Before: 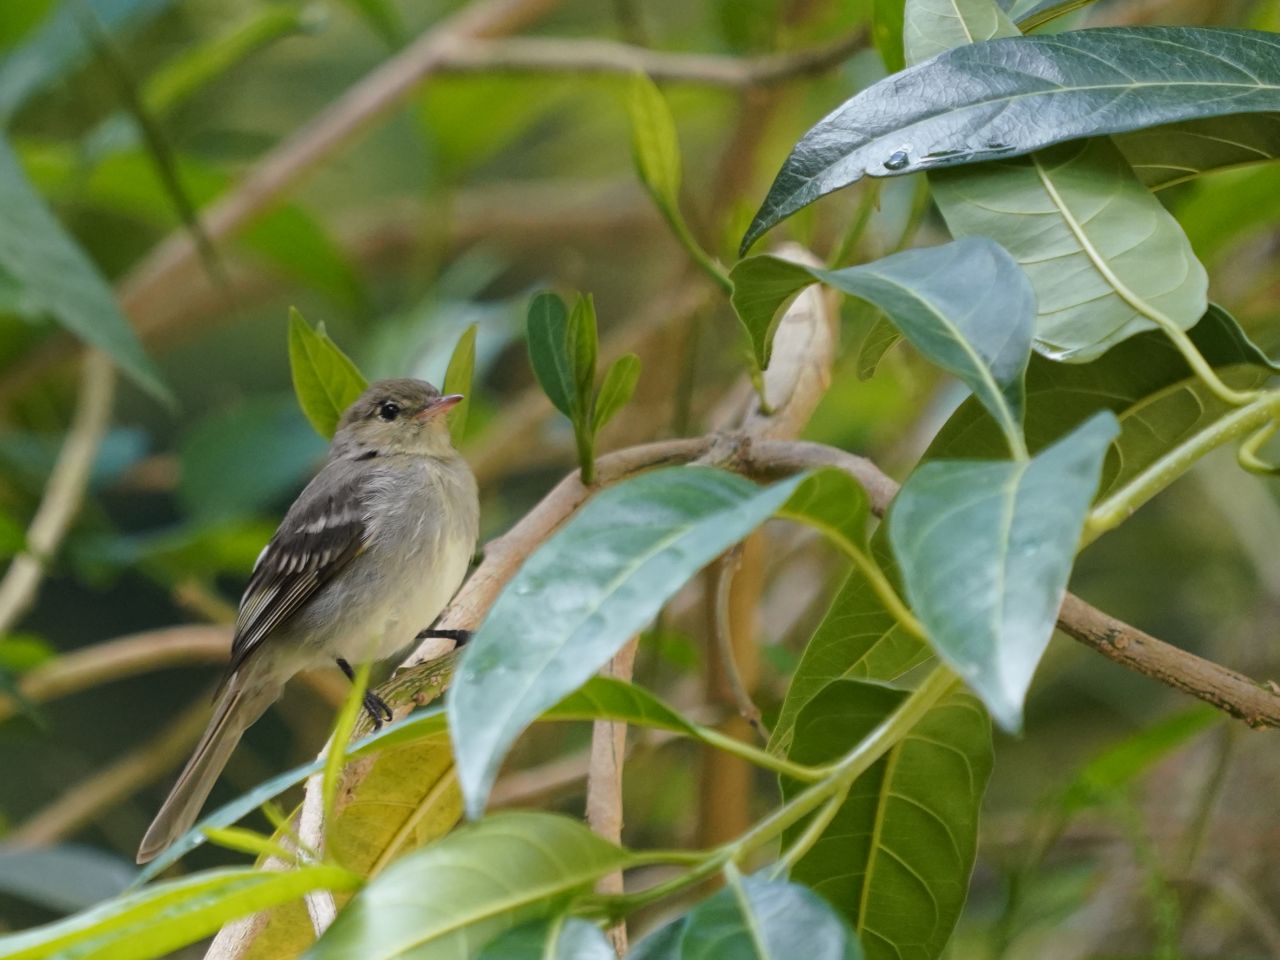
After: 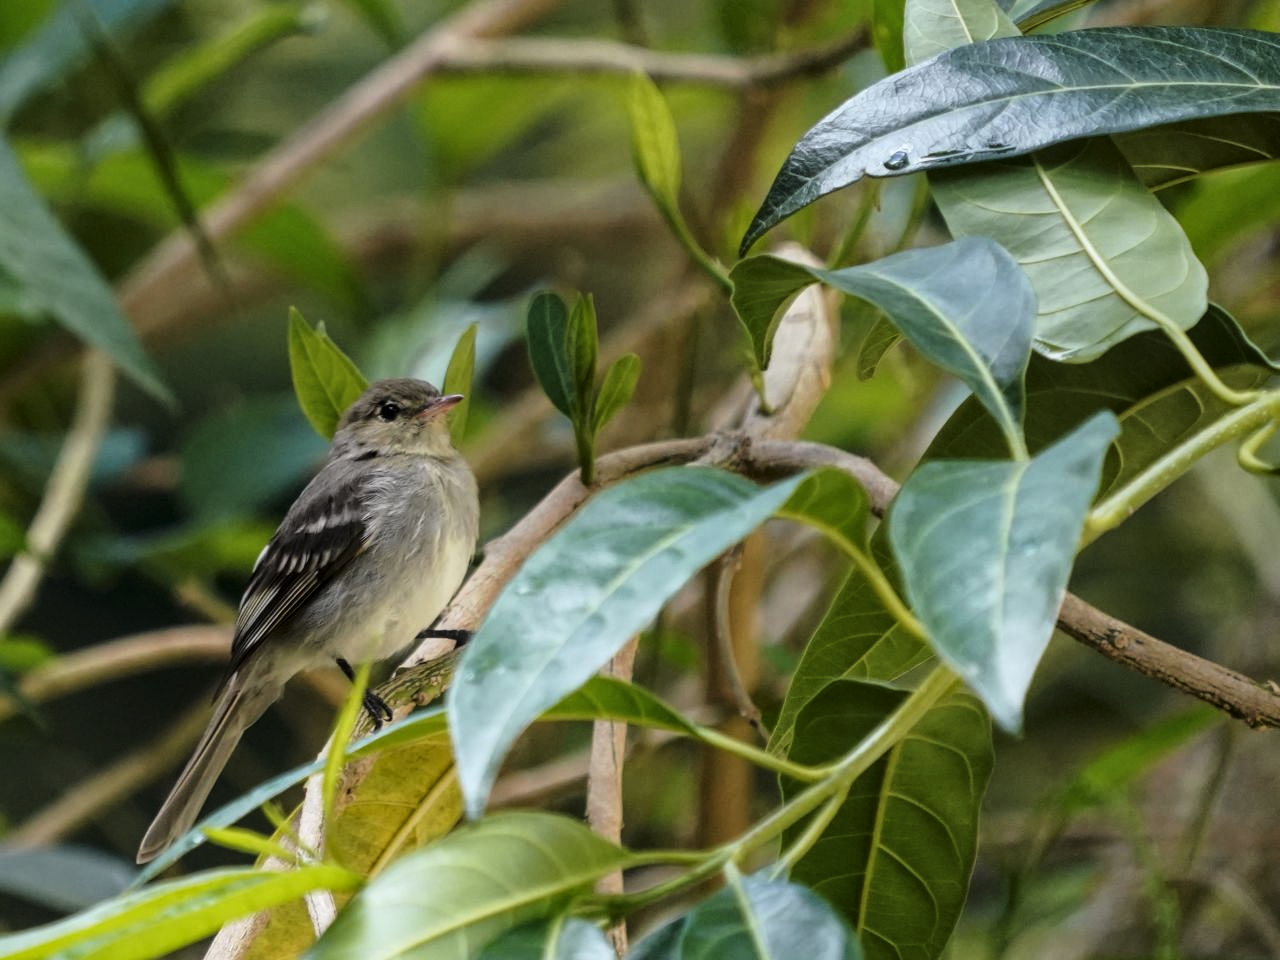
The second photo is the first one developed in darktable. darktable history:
local contrast: on, module defaults
tone curve: curves: ch0 [(0.016, 0.011) (0.21, 0.113) (0.515, 0.476) (0.78, 0.795) (1, 0.981)], color space Lab, linked channels, preserve colors none
